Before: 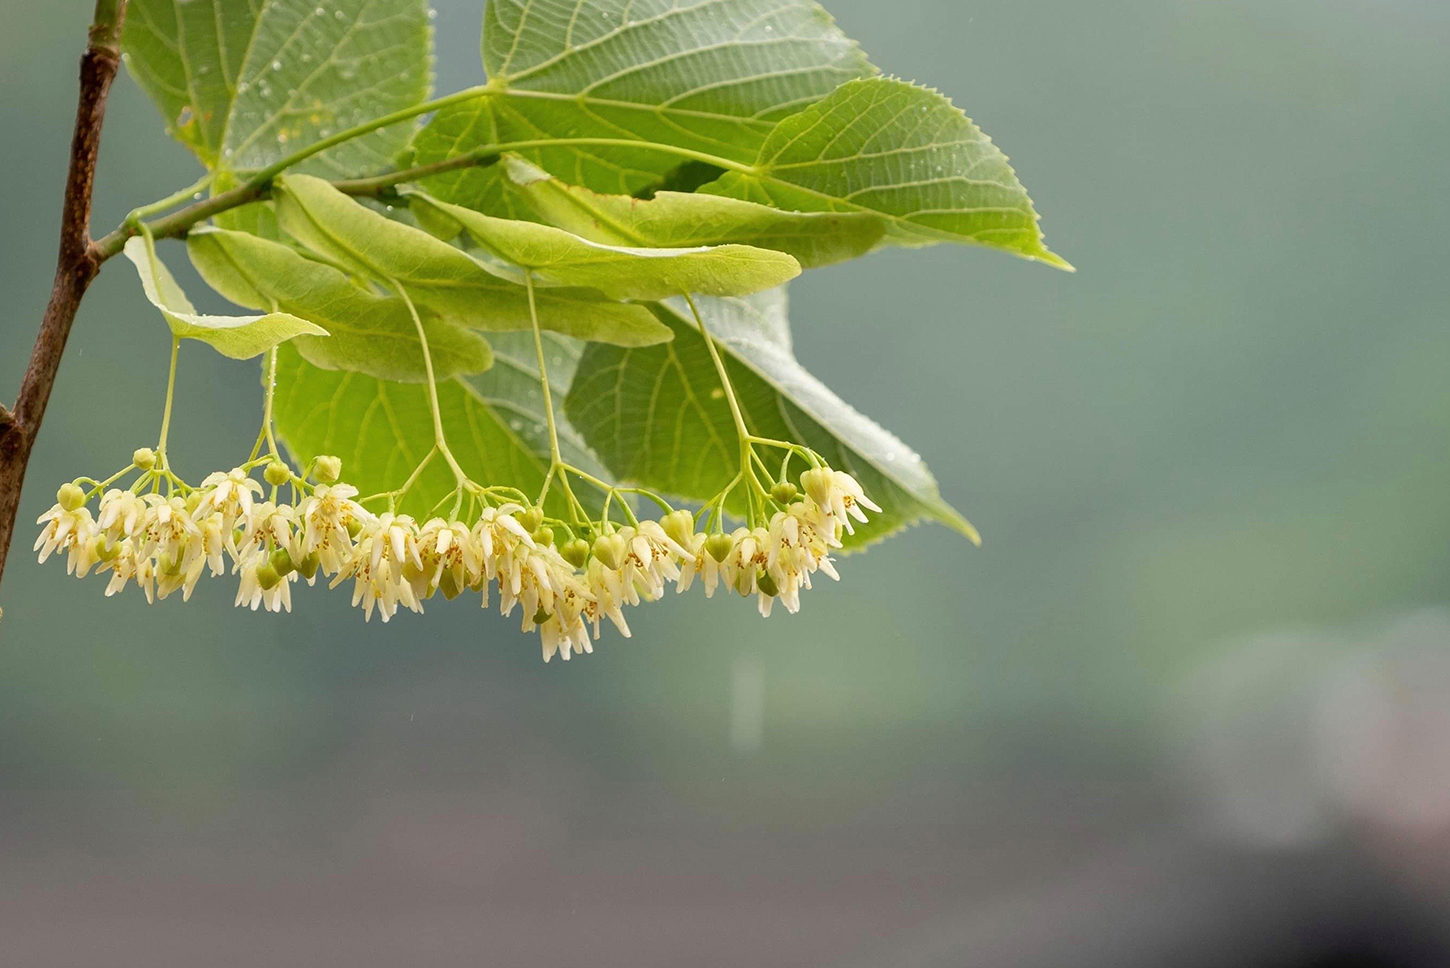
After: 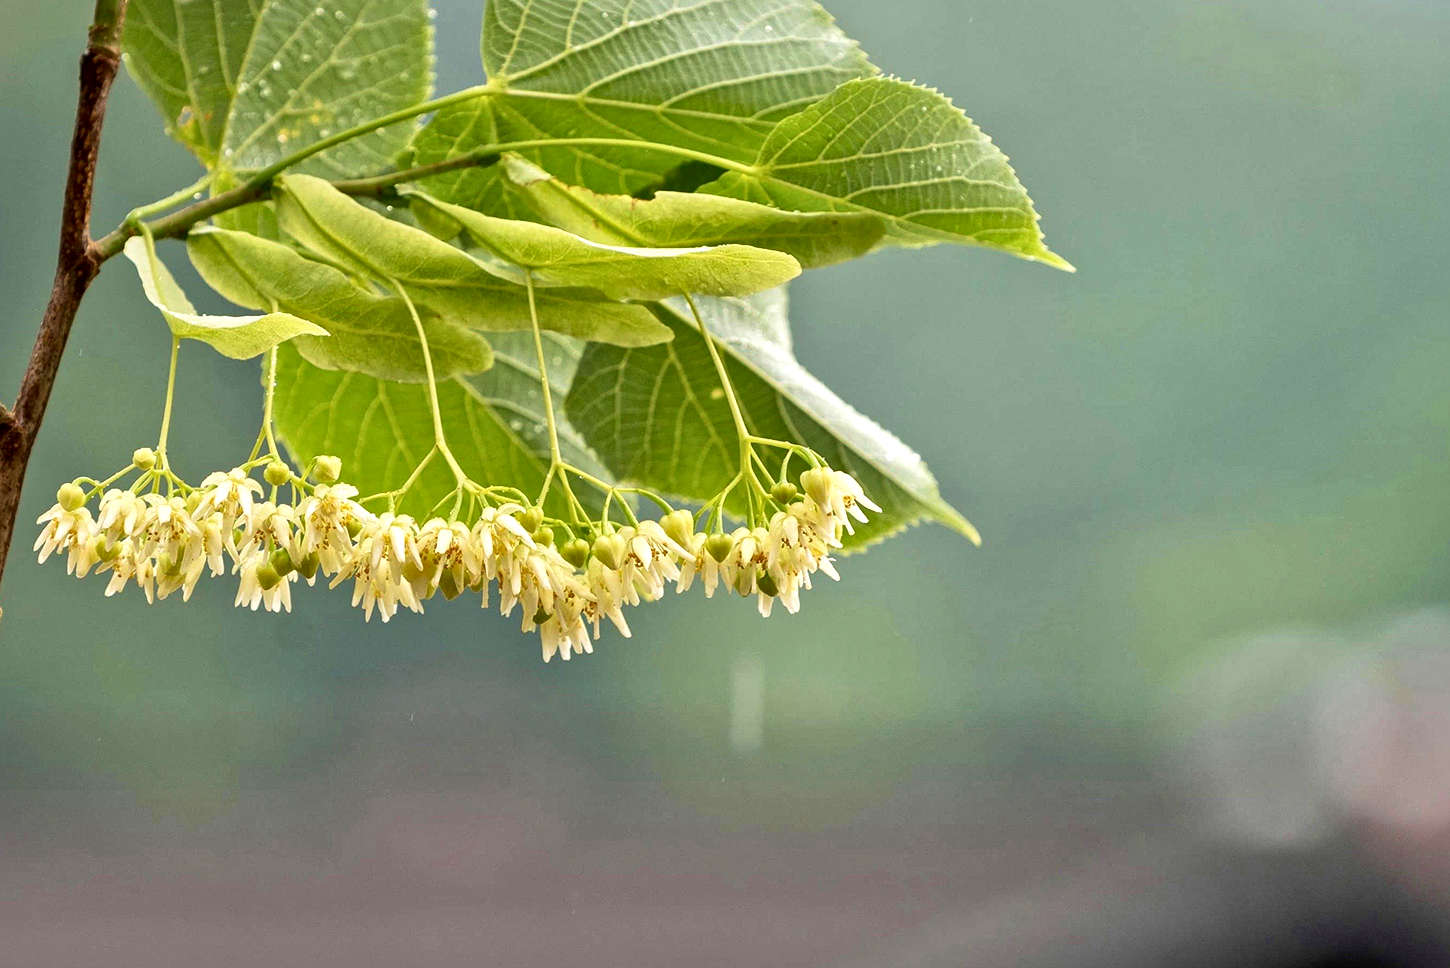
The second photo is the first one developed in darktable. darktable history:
levels: levels [0, 0.476, 0.951]
velvia: on, module defaults
local contrast: mode bilateral grid, contrast 20, coarseness 19, detail 163%, midtone range 0.2
